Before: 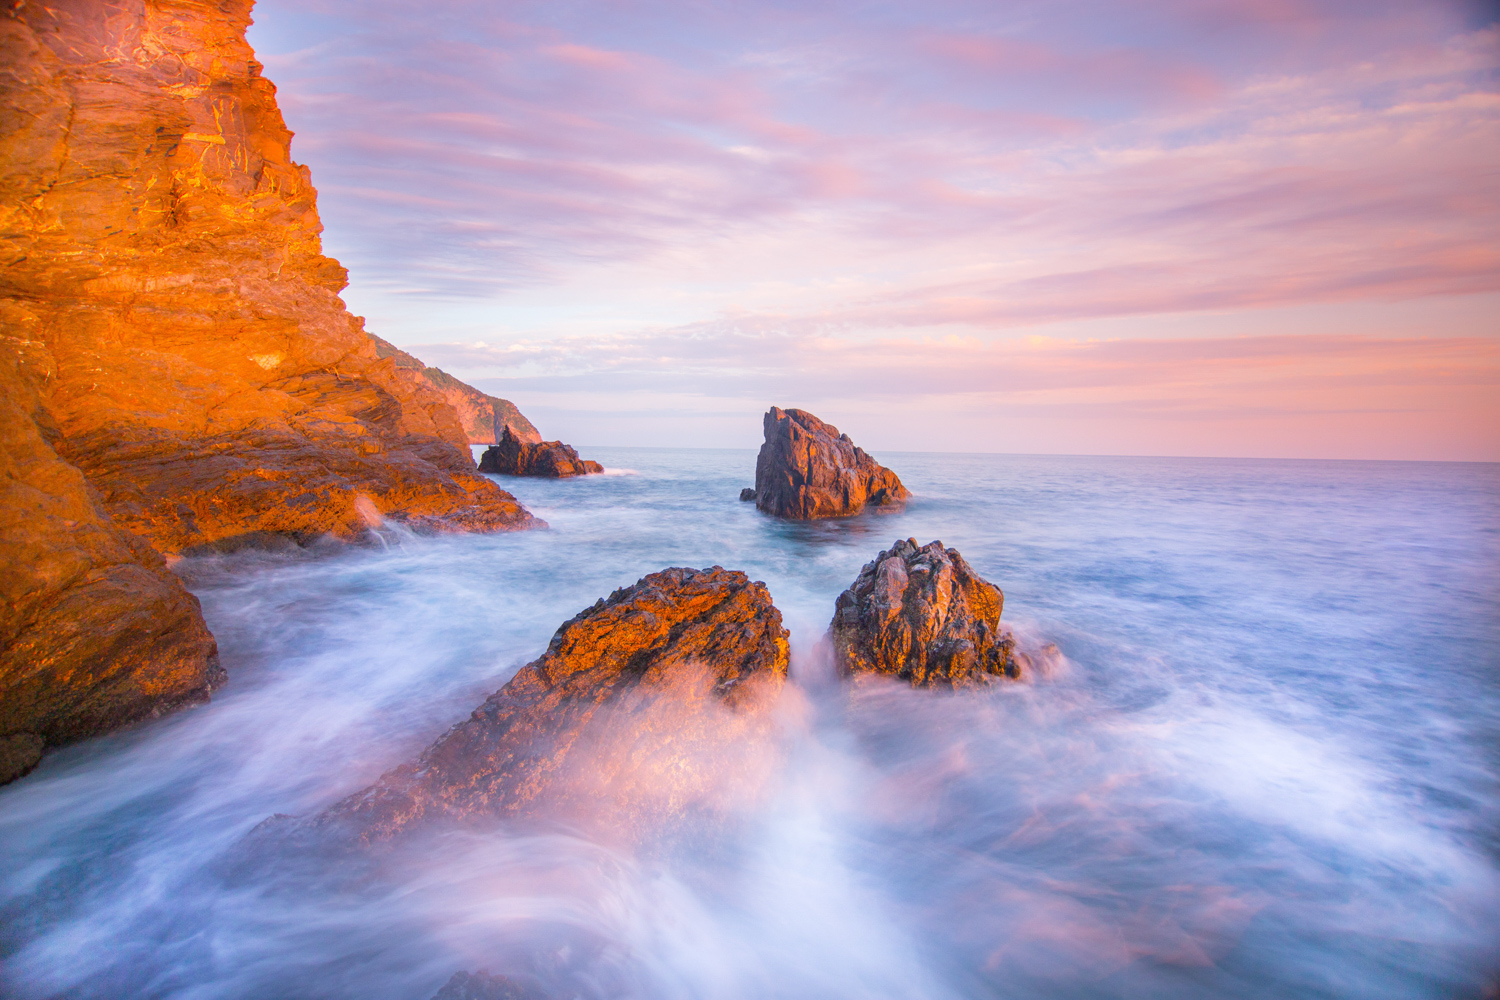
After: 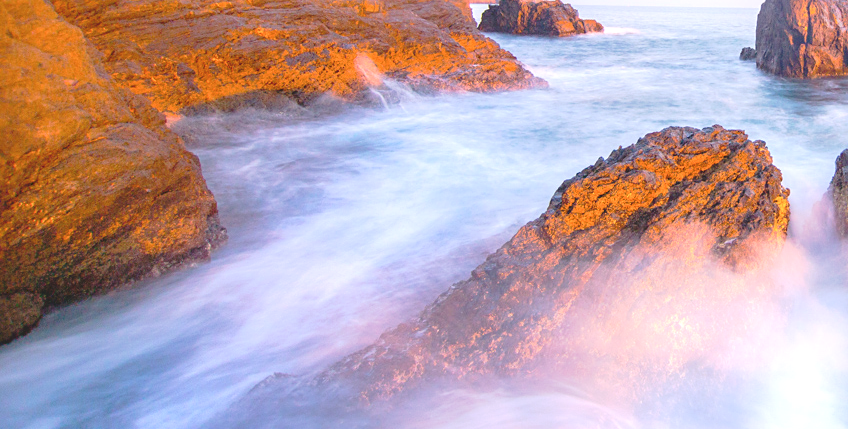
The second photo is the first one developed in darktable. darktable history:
sharpen: amount 0.211
exposure: black level correction 0, exposure 0.5 EV, compensate highlight preservation false
tone curve: curves: ch0 [(0, 0) (0.003, 0.128) (0.011, 0.133) (0.025, 0.133) (0.044, 0.141) (0.069, 0.152) (0.1, 0.169) (0.136, 0.201) (0.177, 0.239) (0.224, 0.294) (0.277, 0.358) (0.335, 0.428) (0.399, 0.488) (0.468, 0.55) (0.543, 0.611) (0.623, 0.678) (0.709, 0.755) (0.801, 0.843) (0.898, 0.91) (1, 1)], preserve colors none
crop: top 44.134%, right 43.449%, bottom 12.884%
